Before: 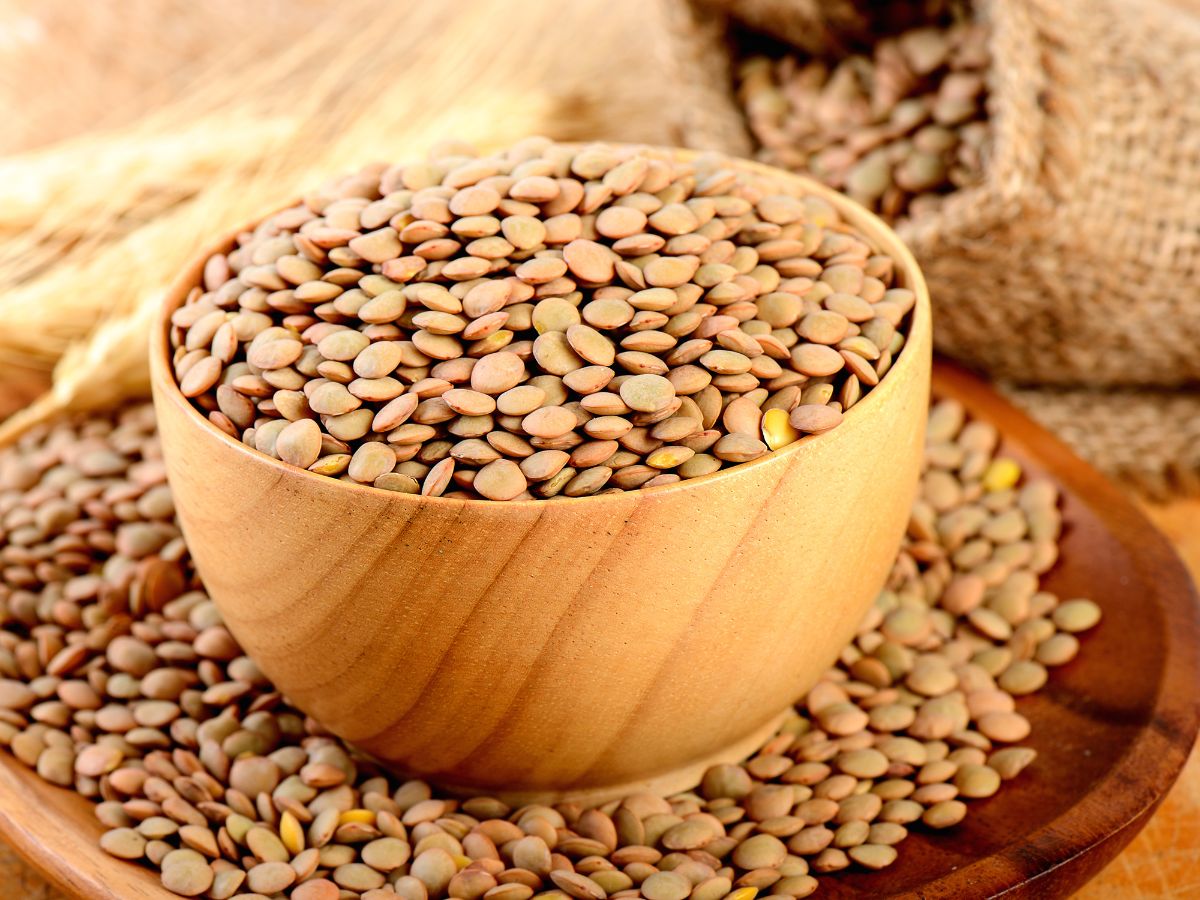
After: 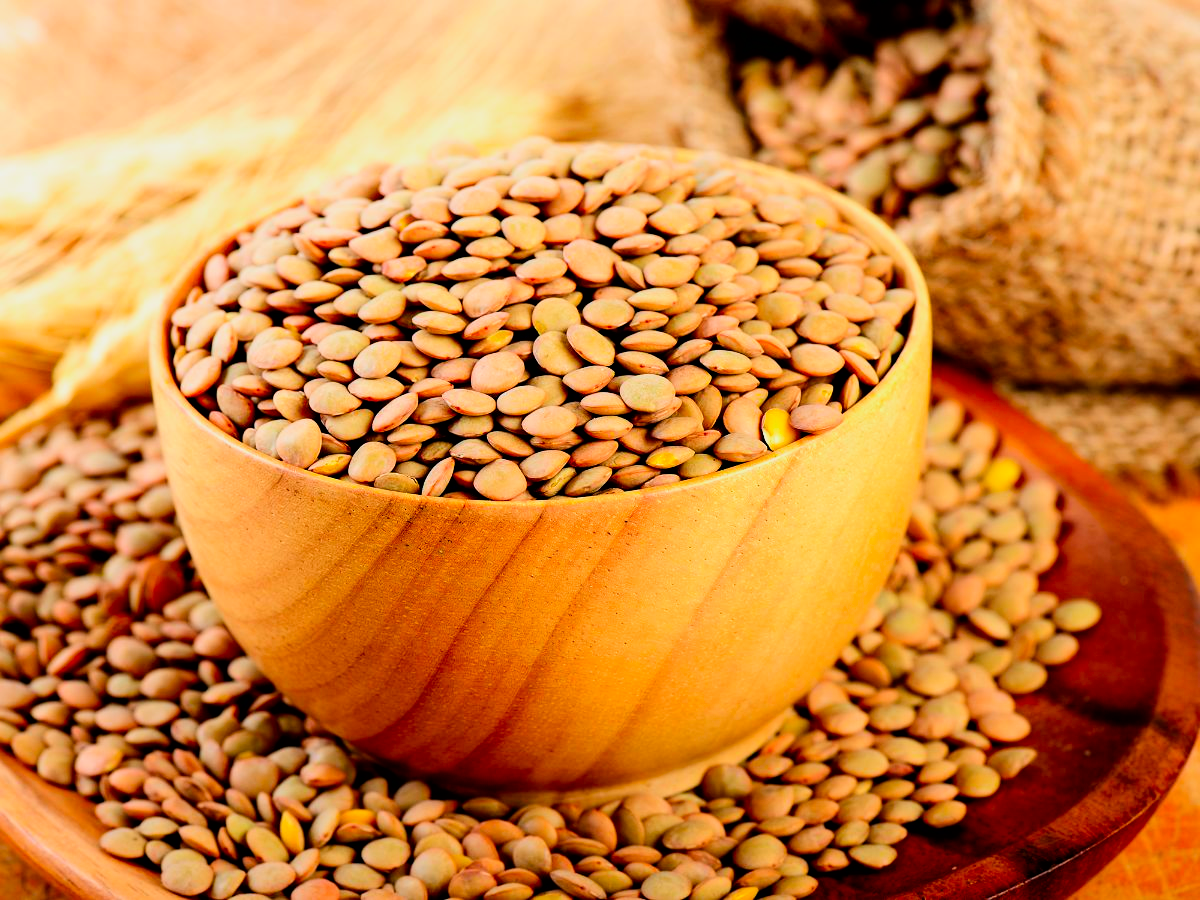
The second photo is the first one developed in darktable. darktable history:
contrast brightness saturation: saturation 0.5
filmic rgb: black relative exposure -16 EV, white relative exposure 6.29 EV, hardness 5.1, contrast 1.35
